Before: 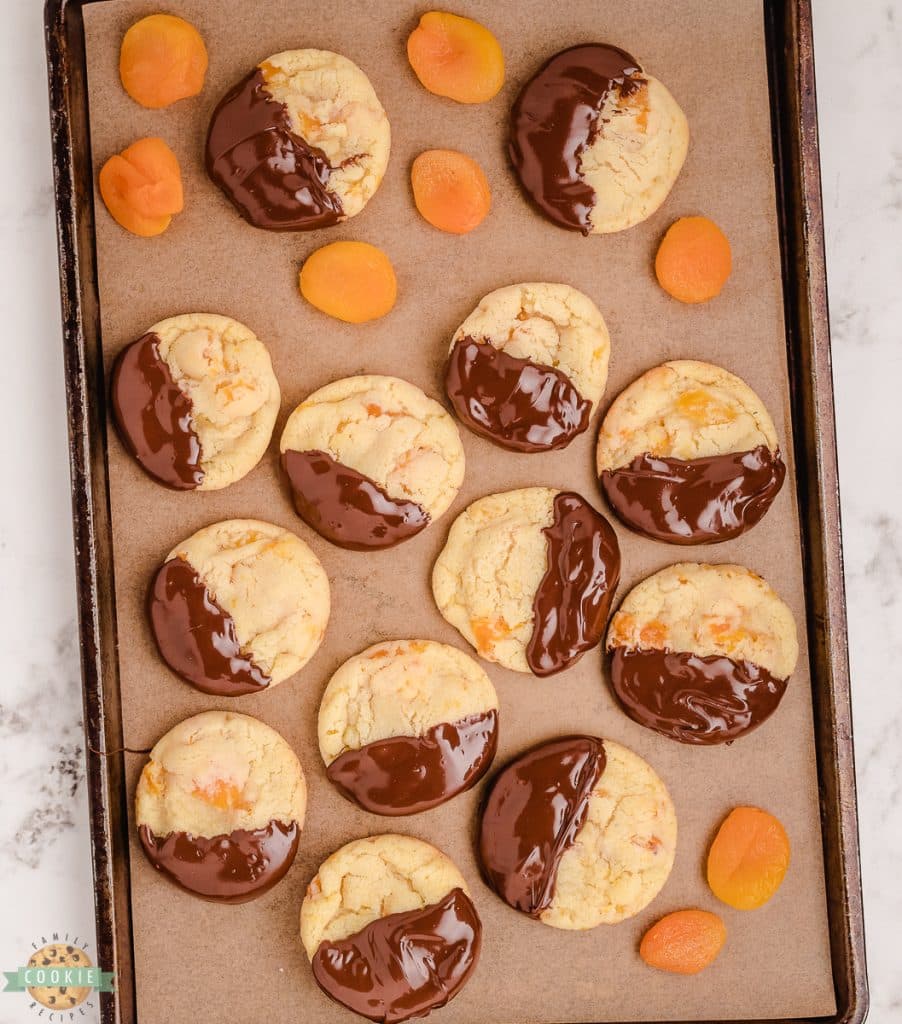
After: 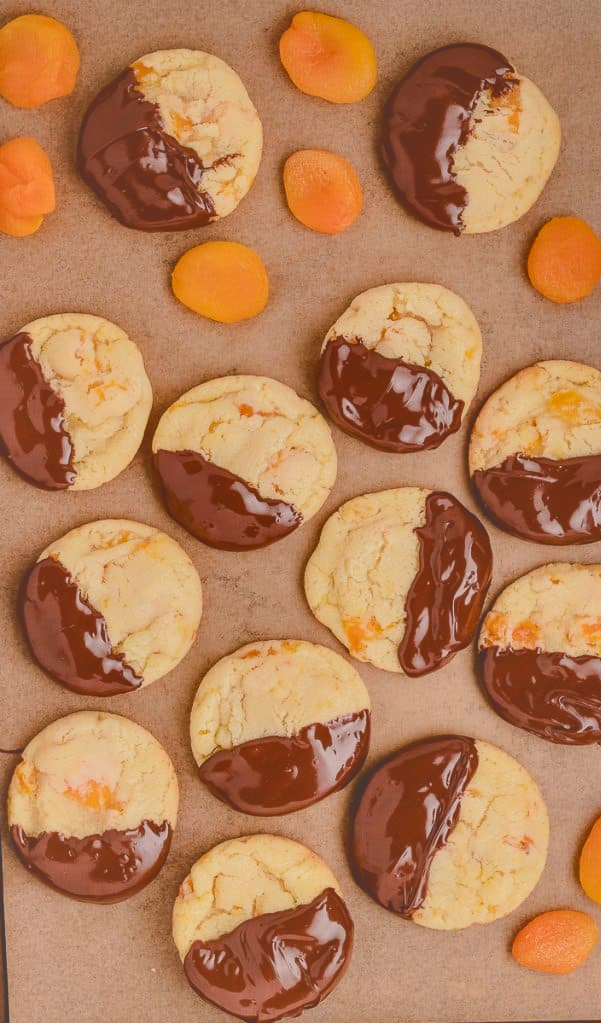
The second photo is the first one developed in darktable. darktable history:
shadows and highlights: shadows 24.37, highlights -78.6, soften with gaussian
tone curve: curves: ch0 [(0, 0) (0.003, 0.264) (0.011, 0.264) (0.025, 0.265) (0.044, 0.269) (0.069, 0.273) (0.1, 0.28) (0.136, 0.292) (0.177, 0.309) (0.224, 0.336) (0.277, 0.371) (0.335, 0.412) (0.399, 0.469) (0.468, 0.533) (0.543, 0.595) (0.623, 0.66) (0.709, 0.73) (0.801, 0.8) (0.898, 0.854) (1, 1)], color space Lab, independent channels, preserve colors none
crop and rotate: left 14.285%, right 19.008%
